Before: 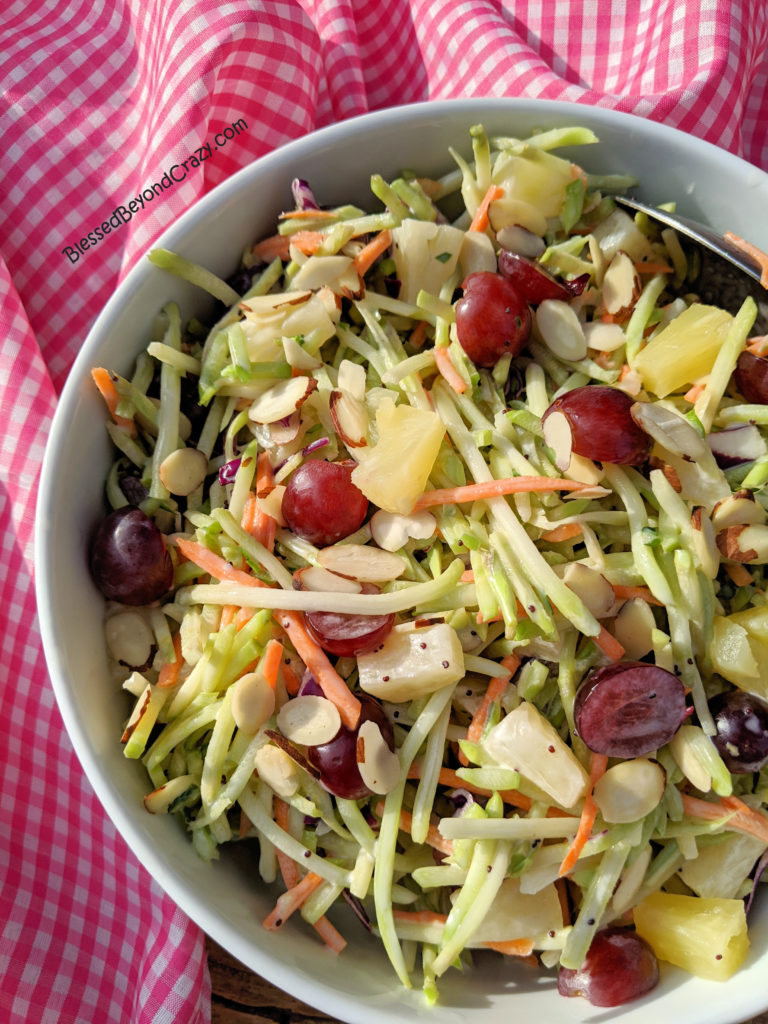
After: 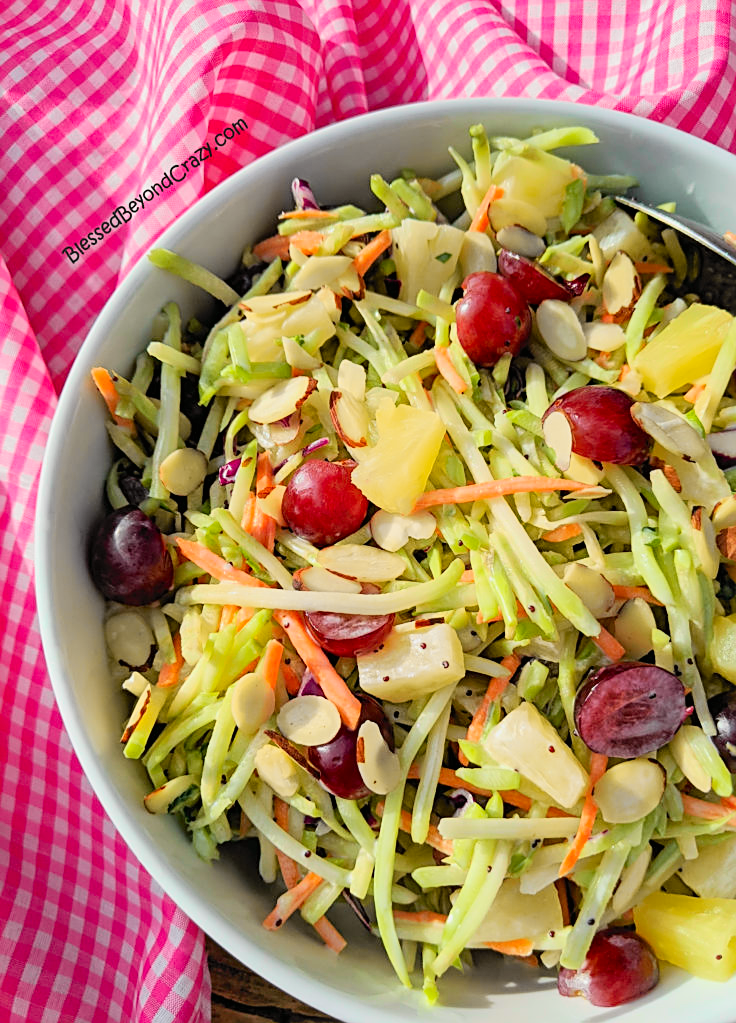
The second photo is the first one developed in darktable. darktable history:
sharpen: on, module defaults
crop: right 4.126%, bottom 0.031%
tone curve: curves: ch0 [(0, 0.005) (0.103, 0.097) (0.18, 0.207) (0.384, 0.465) (0.491, 0.585) (0.629, 0.726) (0.84, 0.866) (1, 0.947)]; ch1 [(0, 0) (0.172, 0.123) (0.324, 0.253) (0.396, 0.388) (0.478, 0.461) (0.499, 0.497) (0.532, 0.515) (0.57, 0.584) (0.635, 0.675) (0.805, 0.892) (1, 1)]; ch2 [(0, 0) (0.411, 0.424) (0.496, 0.501) (0.515, 0.507) (0.553, 0.562) (0.604, 0.642) (0.708, 0.768) (0.839, 0.916) (1, 1)], color space Lab, independent channels, preserve colors none
fill light: on, module defaults
